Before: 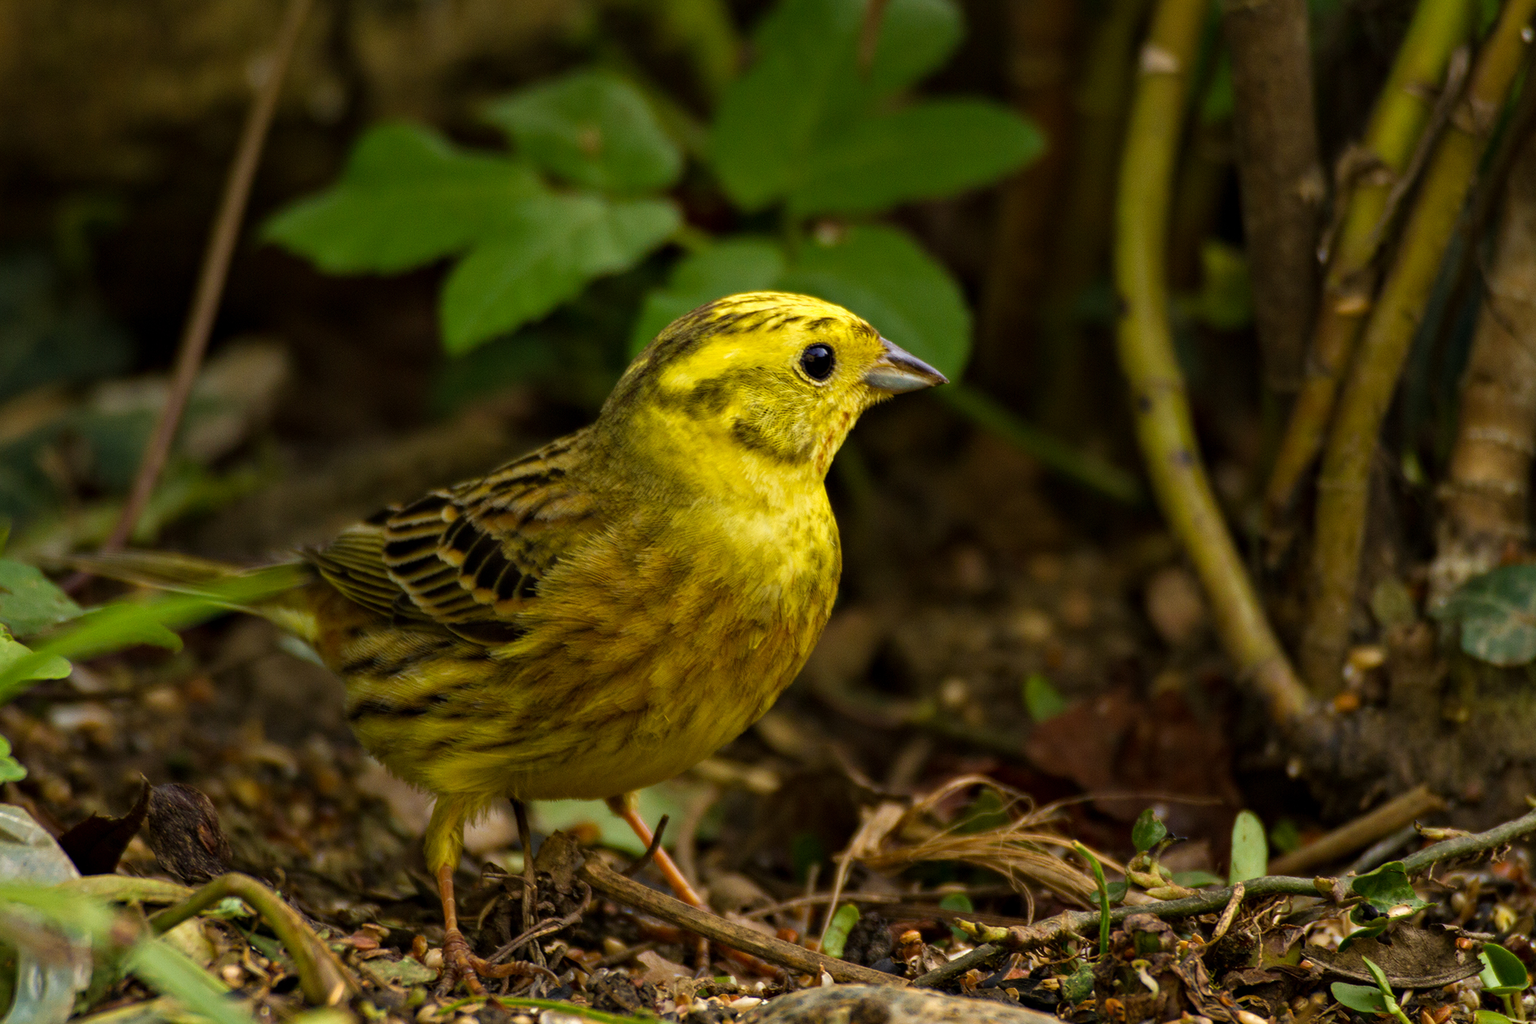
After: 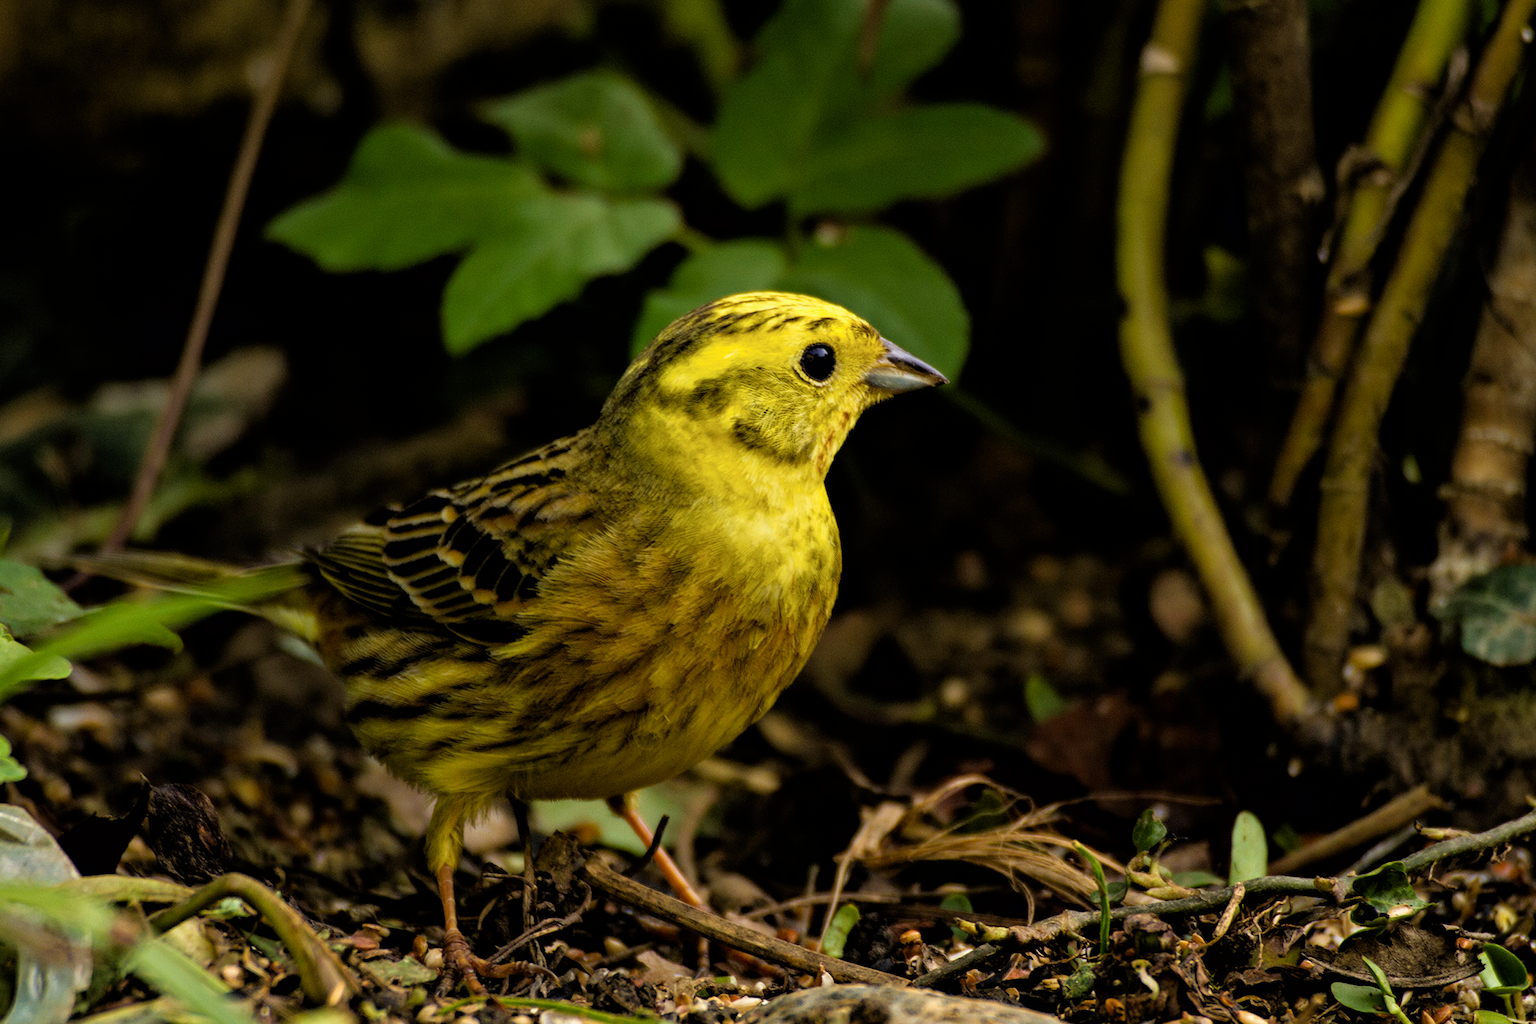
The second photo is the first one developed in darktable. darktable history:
filmic rgb: black relative exposure -4.92 EV, white relative exposure 2.84 EV, threshold 3.03 EV, hardness 3.72, color science v6 (2022), iterations of high-quality reconstruction 0, enable highlight reconstruction true
